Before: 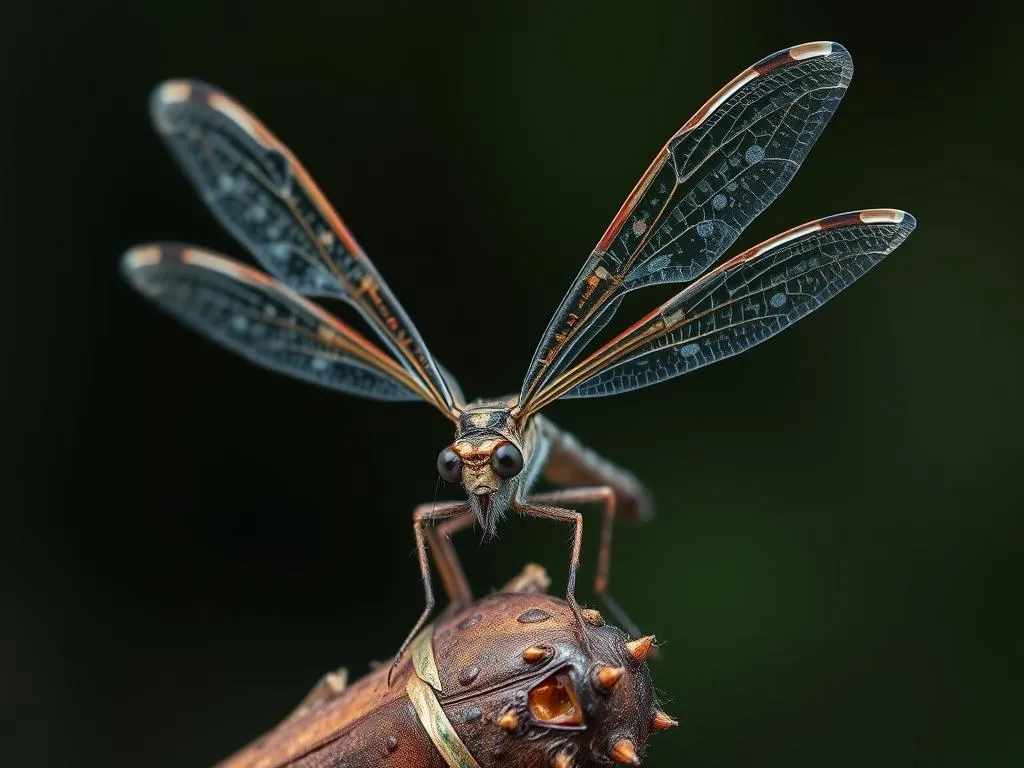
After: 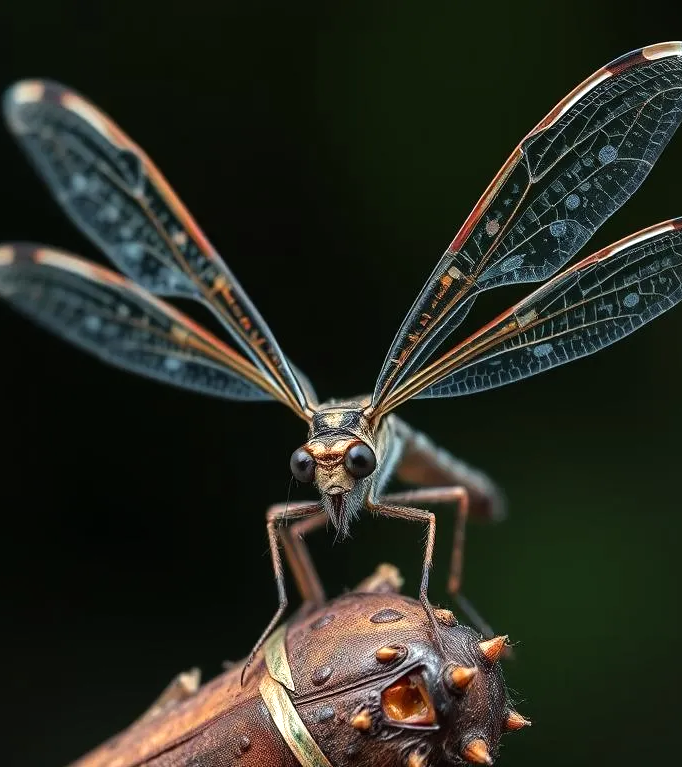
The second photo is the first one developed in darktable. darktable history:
tone equalizer: -8 EV -0.416 EV, -7 EV -0.389 EV, -6 EV -0.294 EV, -5 EV -0.193 EV, -3 EV 0.202 EV, -2 EV 0.317 EV, -1 EV 0.413 EV, +0 EV 0.406 EV
exposure: exposure -0.048 EV, compensate exposure bias true, compensate highlight preservation false
crop and rotate: left 14.373%, right 18.962%
